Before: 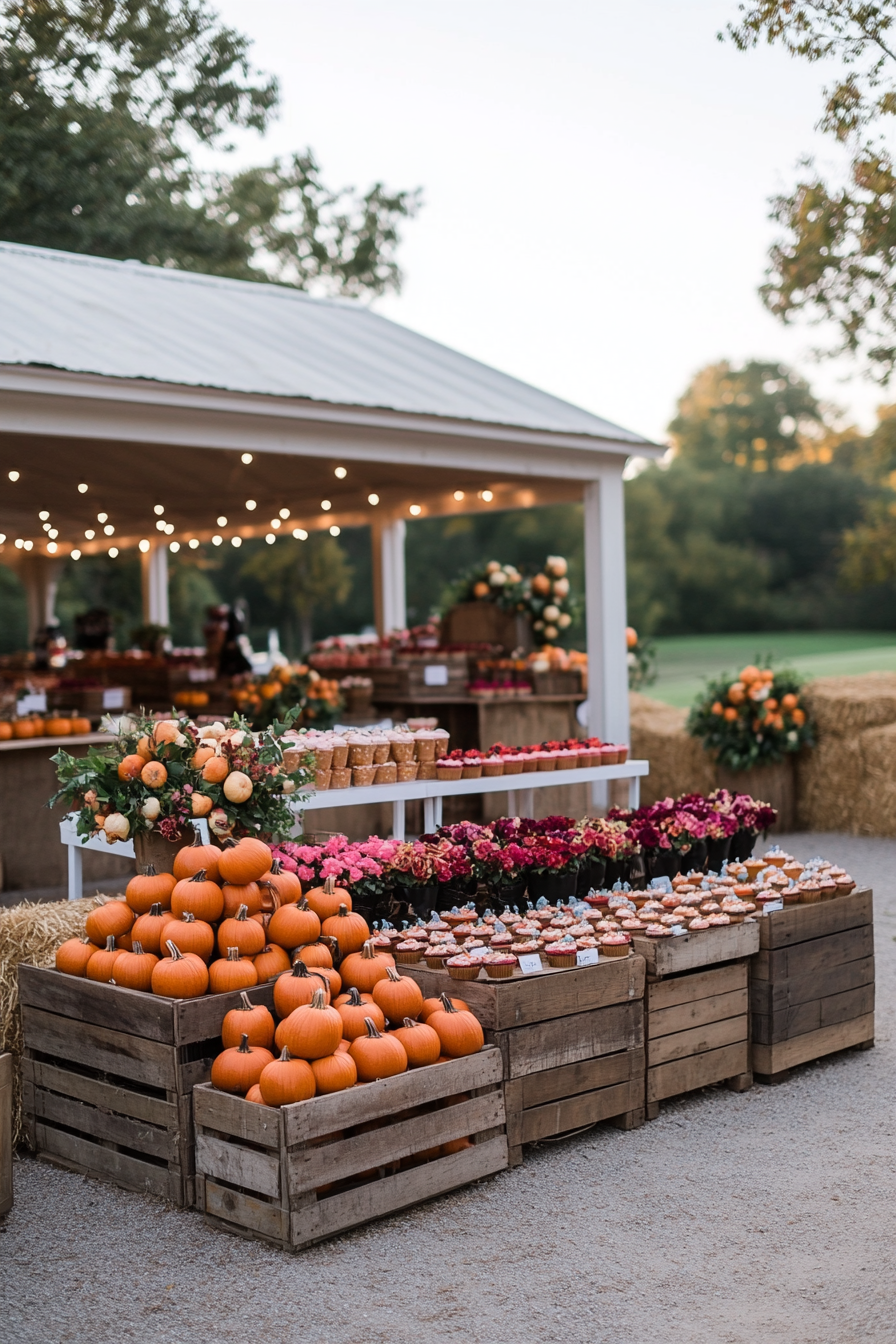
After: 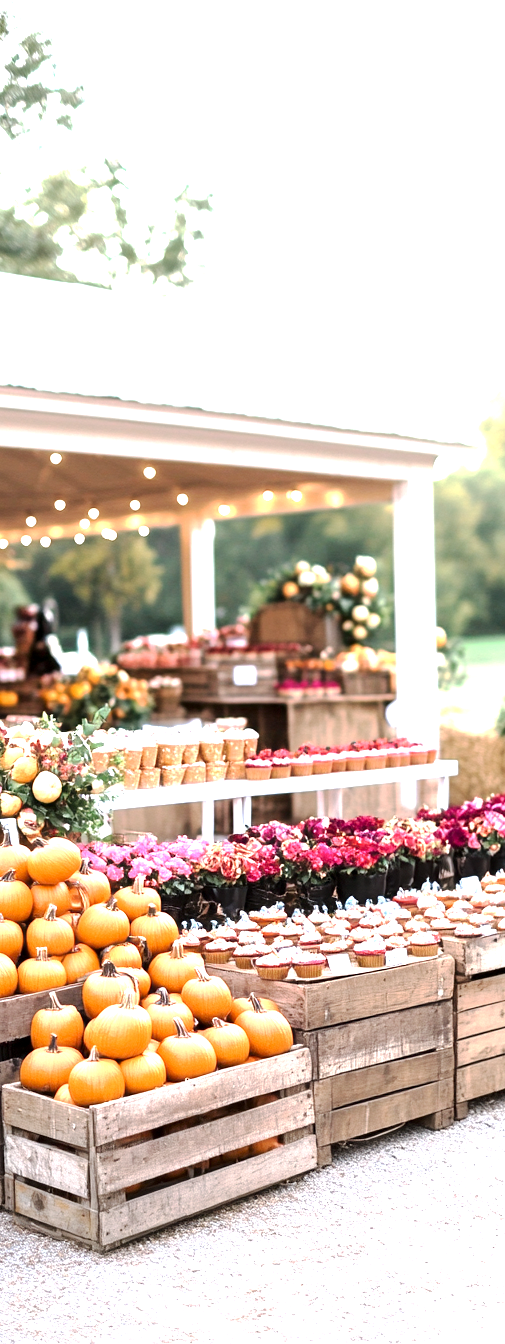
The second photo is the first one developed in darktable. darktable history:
base curve: curves: ch0 [(0, 0) (0.262, 0.32) (0.722, 0.705) (1, 1)], preserve colors none
tone equalizer: -8 EV -0.42 EV, -7 EV -0.386 EV, -6 EV -0.301 EV, -5 EV -0.226 EV, -3 EV 0.201 EV, -2 EV 0.353 EV, -1 EV 0.409 EV, +0 EV 0.443 EV
exposure: black level correction 0.001, exposure 1.725 EV, compensate highlight preservation false
crop: left 21.393%, right 22.243%
